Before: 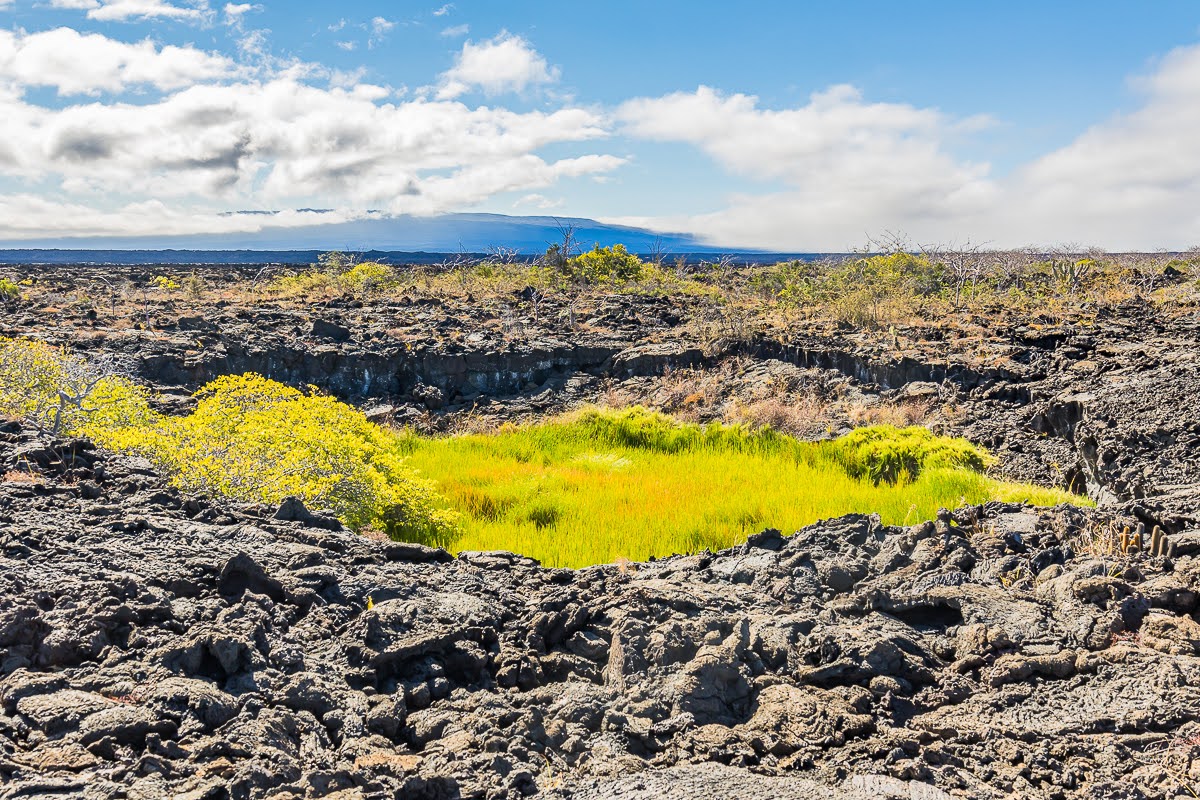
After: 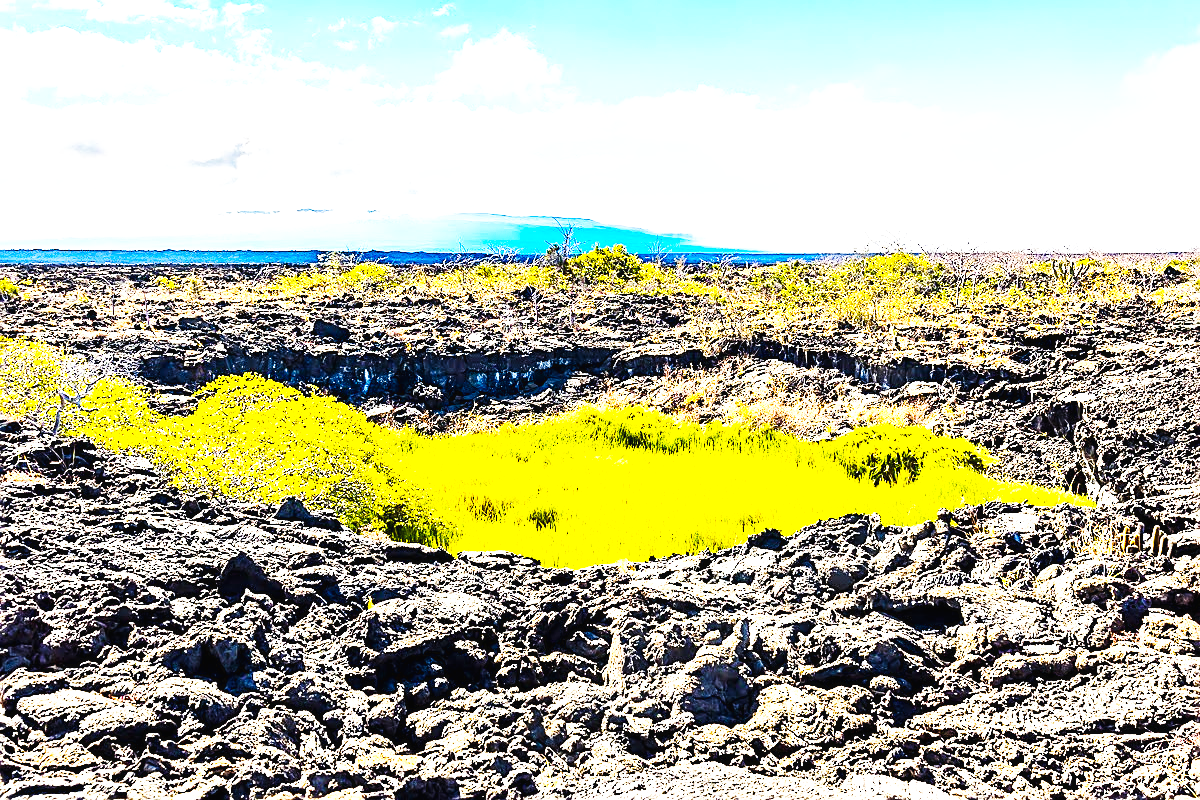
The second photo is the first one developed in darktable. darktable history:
color balance rgb: shadows lift › chroma 3.075%, shadows lift › hue 280.69°, linear chroma grading › global chroma 14.87%, perceptual saturation grading › global saturation 30.793%, perceptual brilliance grading › mid-tones 11.014%, perceptual brilliance grading › shadows 15.123%, global vibrance 20%
base curve: curves: ch0 [(0, 0.003) (0.001, 0.002) (0.006, 0.004) (0.02, 0.022) (0.048, 0.086) (0.094, 0.234) (0.162, 0.431) (0.258, 0.629) (0.385, 0.8) (0.548, 0.918) (0.751, 0.988) (1, 1)], preserve colors none
sharpen: on, module defaults
tone equalizer: -8 EV -1.11 EV, -7 EV -1.05 EV, -6 EV -0.876 EV, -5 EV -0.587 EV, -3 EV 0.593 EV, -2 EV 0.89 EV, -1 EV 1 EV, +0 EV 1.06 EV, edges refinement/feathering 500, mask exposure compensation -1.57 EV, preserve details no
